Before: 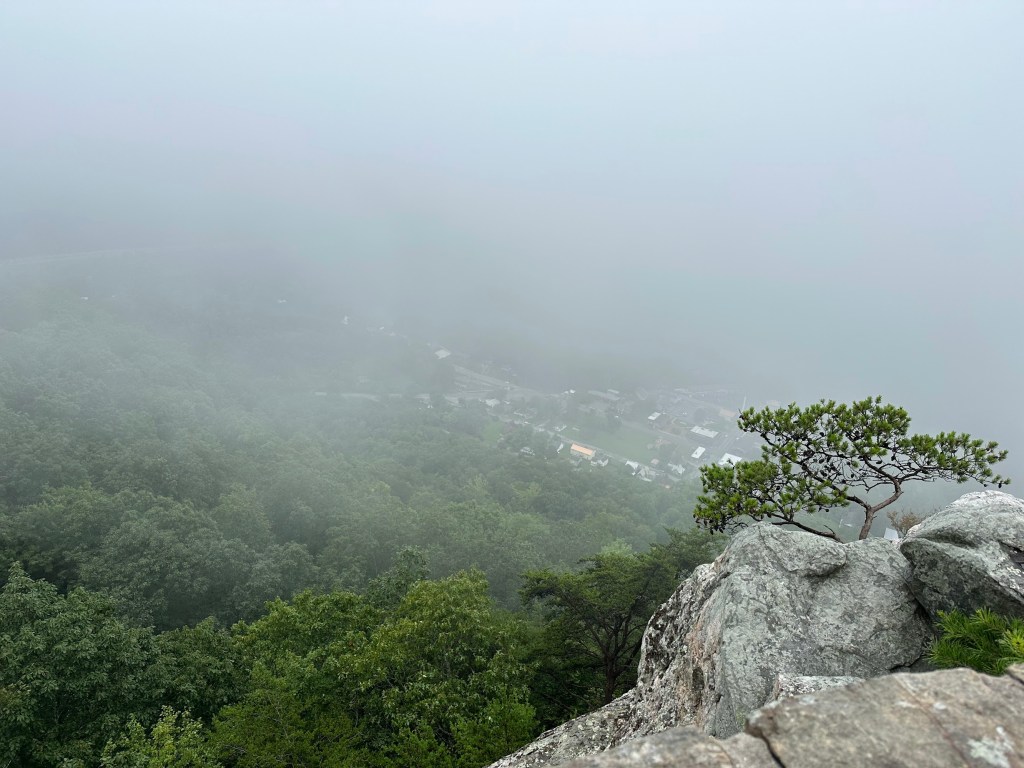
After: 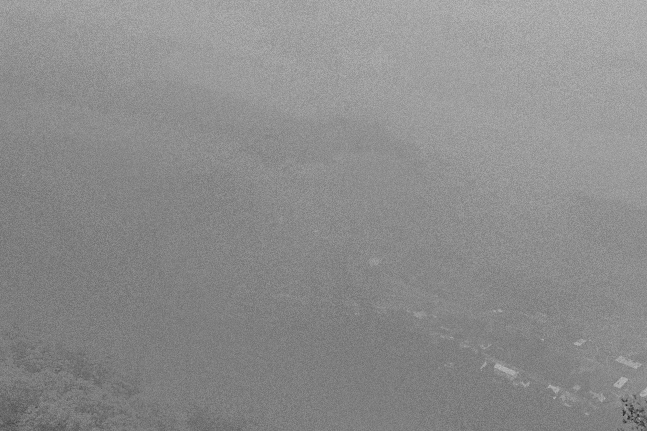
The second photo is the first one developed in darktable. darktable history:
color correction: highlights a* -39.68, highlights b* -40, shadows a* -40, shadows b* -40, saturation -3
velvia: strength 51%, mid-tones bias 0.51
crop and rotate: angle -4.99°, left 2.122%, top 6.945%, right 27.566%, bottom 30.519%
sharpen: on, module defaults
monochrome: on, module defaults
grain: mid-tones bias 0%
tone curve: curves: ch0 [(0, 0) (0.003, 0.025) (0.011, 0.025) (0.025, 0.029) (0.044, 0.035) (0.069, 0.053) (0.1, 0.083) (0.136, 0.118) (0.177, 0.163) (0.224, 0.22) (0.277, 0.295) (0.335, 0.371) (0.399, 0.444) (0.468, 0.524) (0.543, 0.618) (0.623, 0.702) (0.709, 0.79) (0.801, 0.89) (0.898, 0.973) (1, 1)], preserve colors none
